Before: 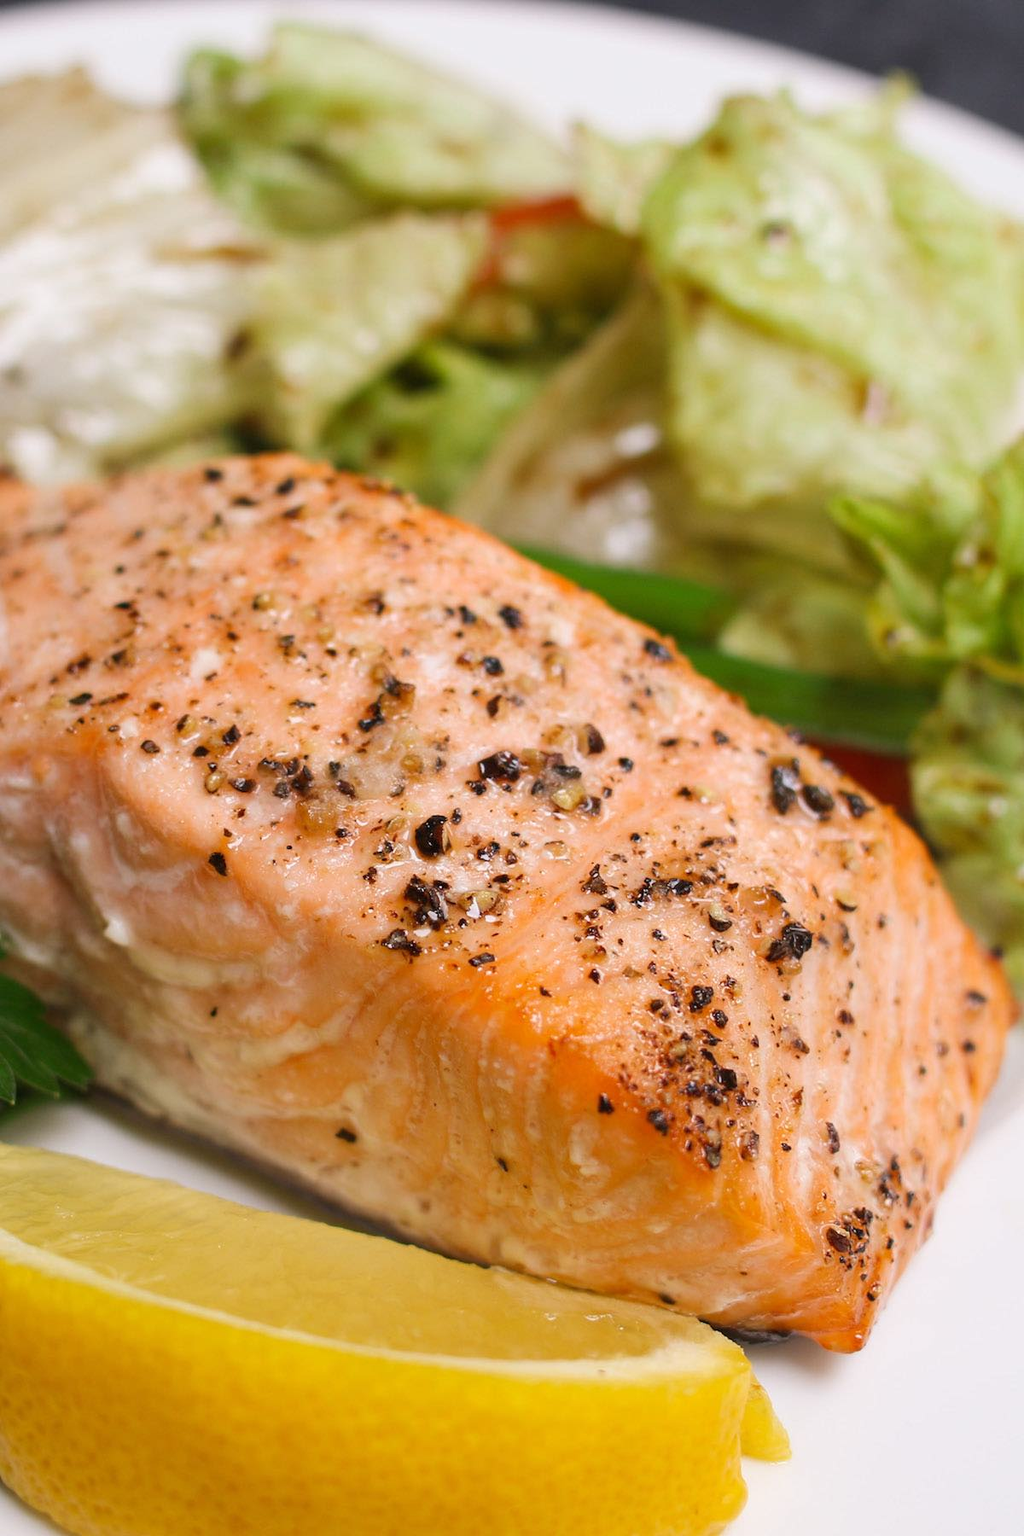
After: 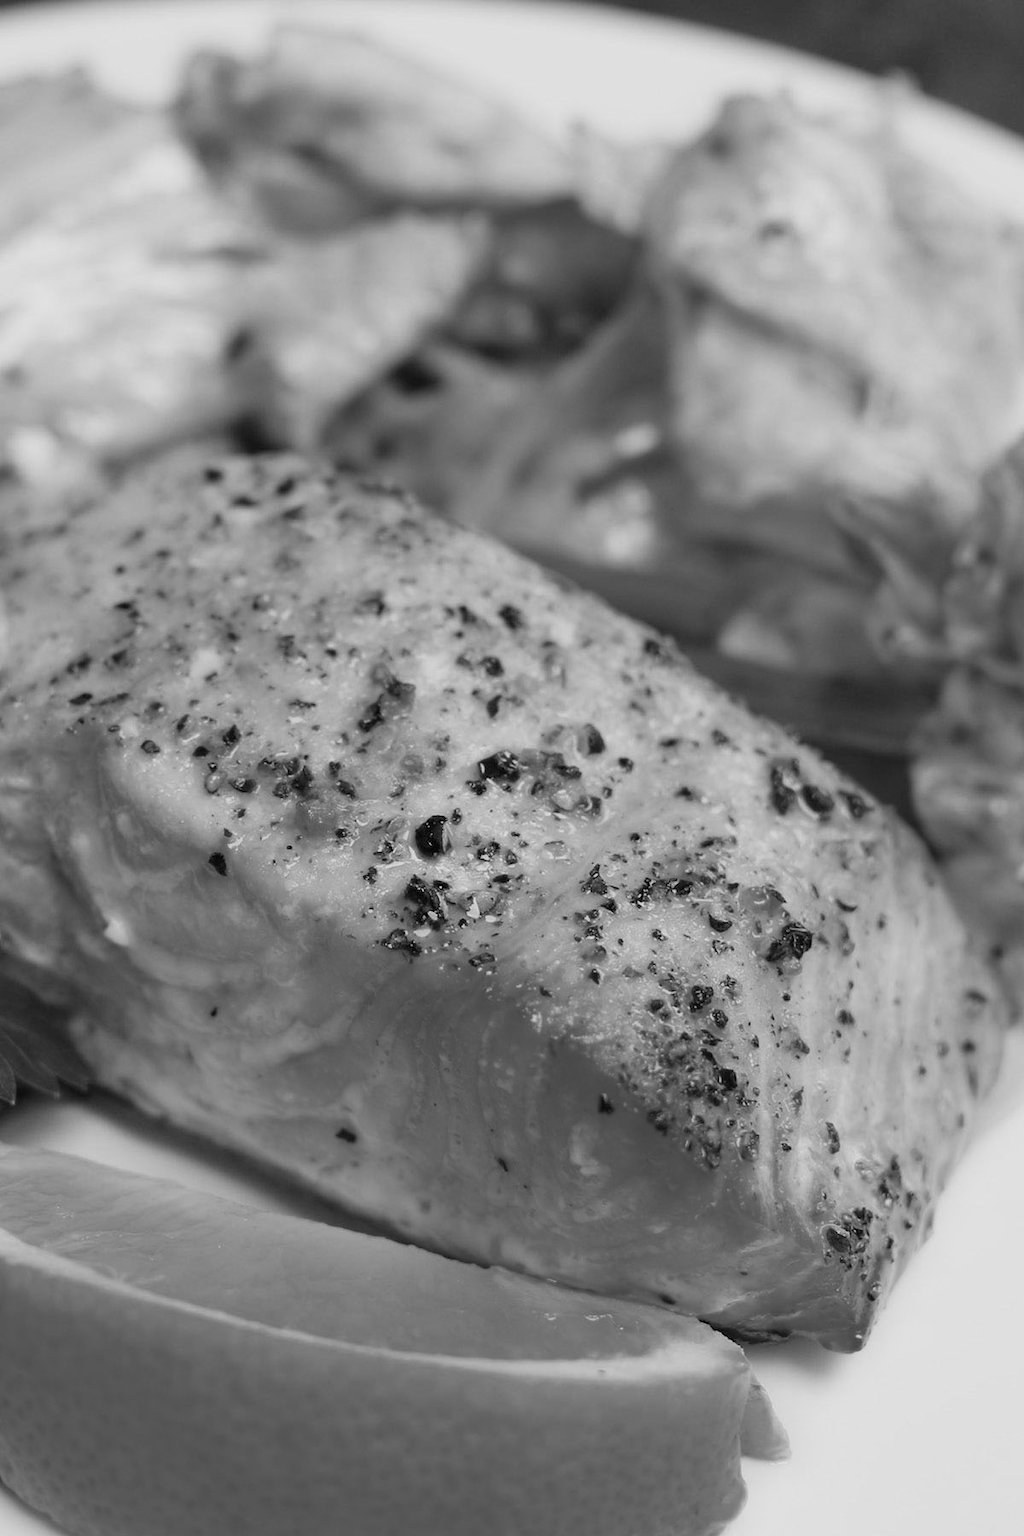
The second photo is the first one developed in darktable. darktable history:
filmic rgb: black relative exposure -11.35 EV, white relative exposure 3.22 EV, hardness 6.76, color science v6 (2022)
monochrome: a 0, b 0, size 0.5, highlights 0.57
